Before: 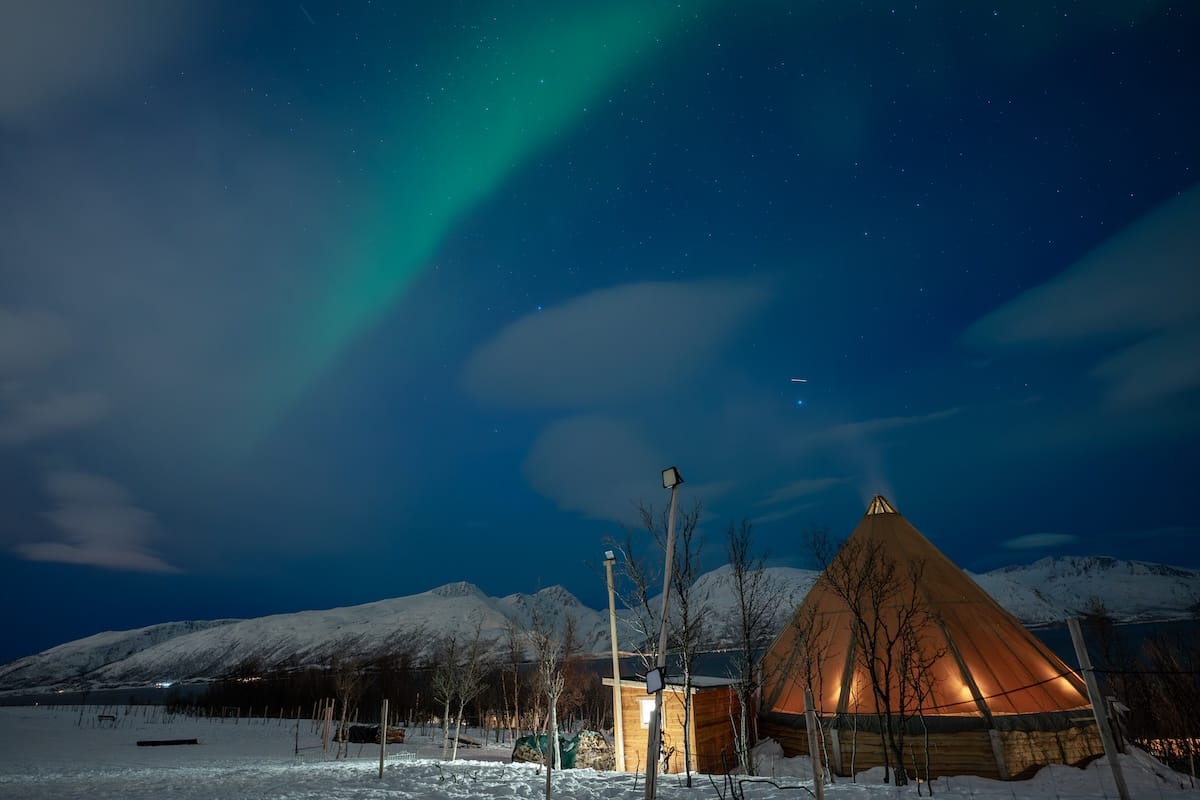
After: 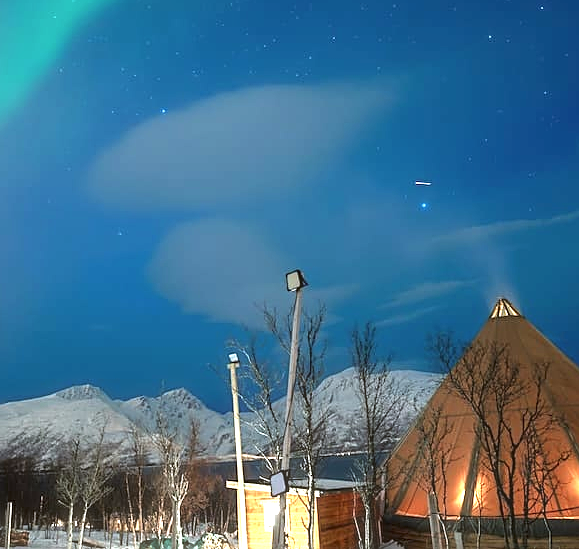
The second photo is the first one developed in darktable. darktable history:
sharpen: on, module defaults
exposure: black level correction 0, exposure 1.5 EV, compensate exposure bias true, compensate highlight preservation false
haze removal: strength -0.1, adaptive false
crop: left 31.379%, top 24.658%, right 20.326%, bottom 6.628%
